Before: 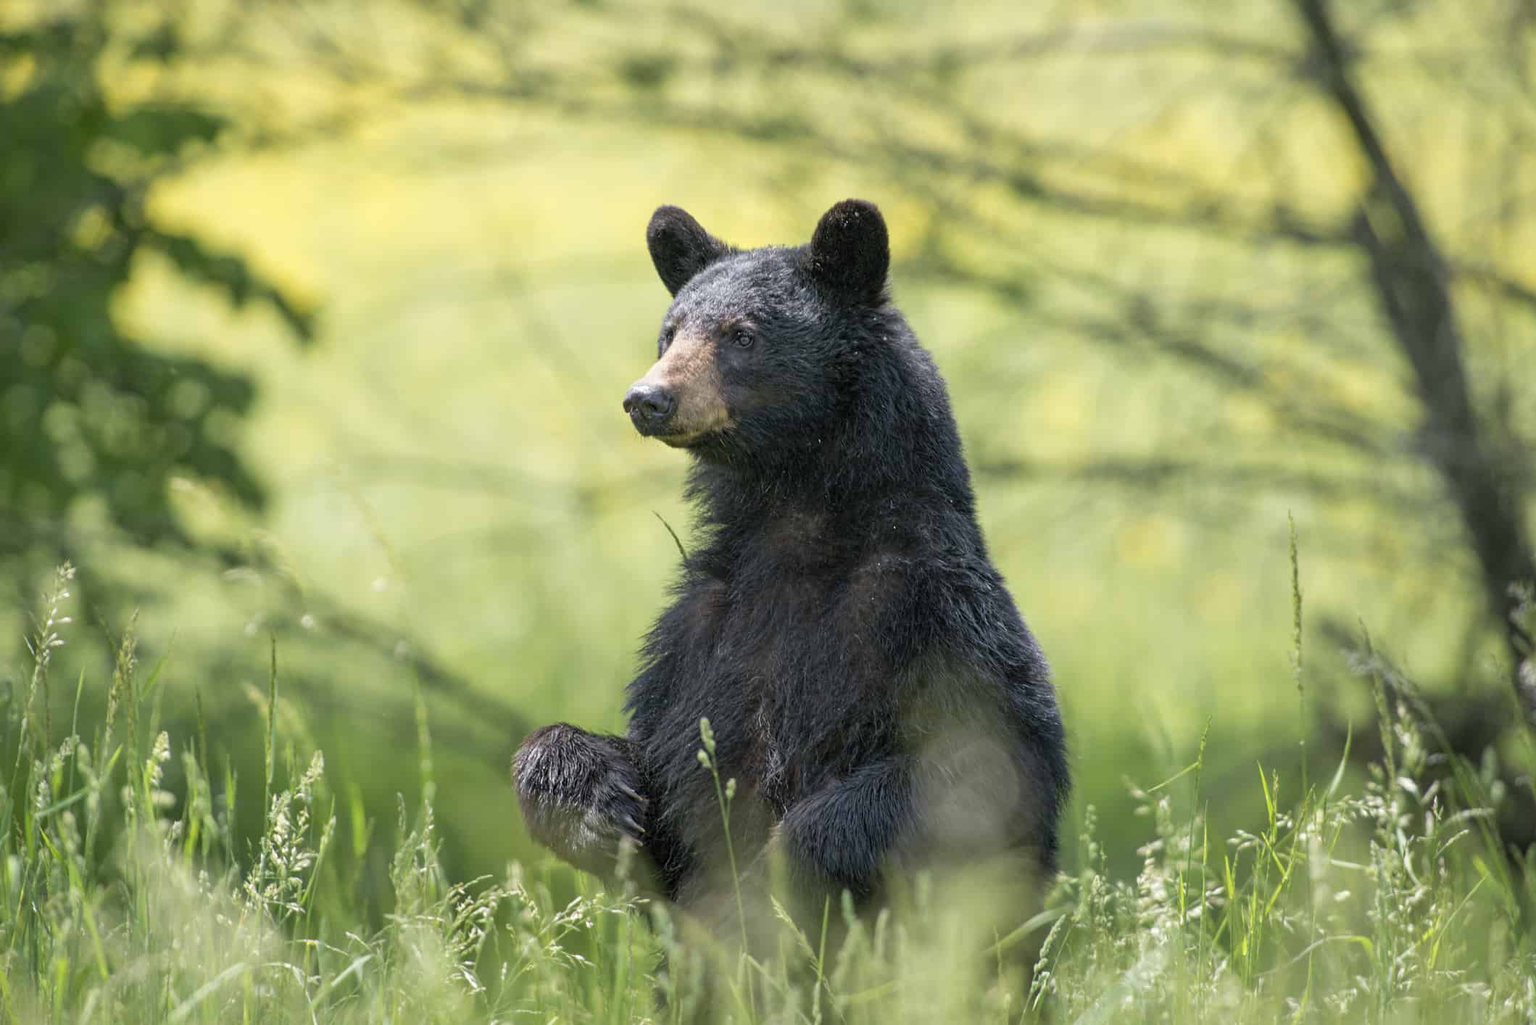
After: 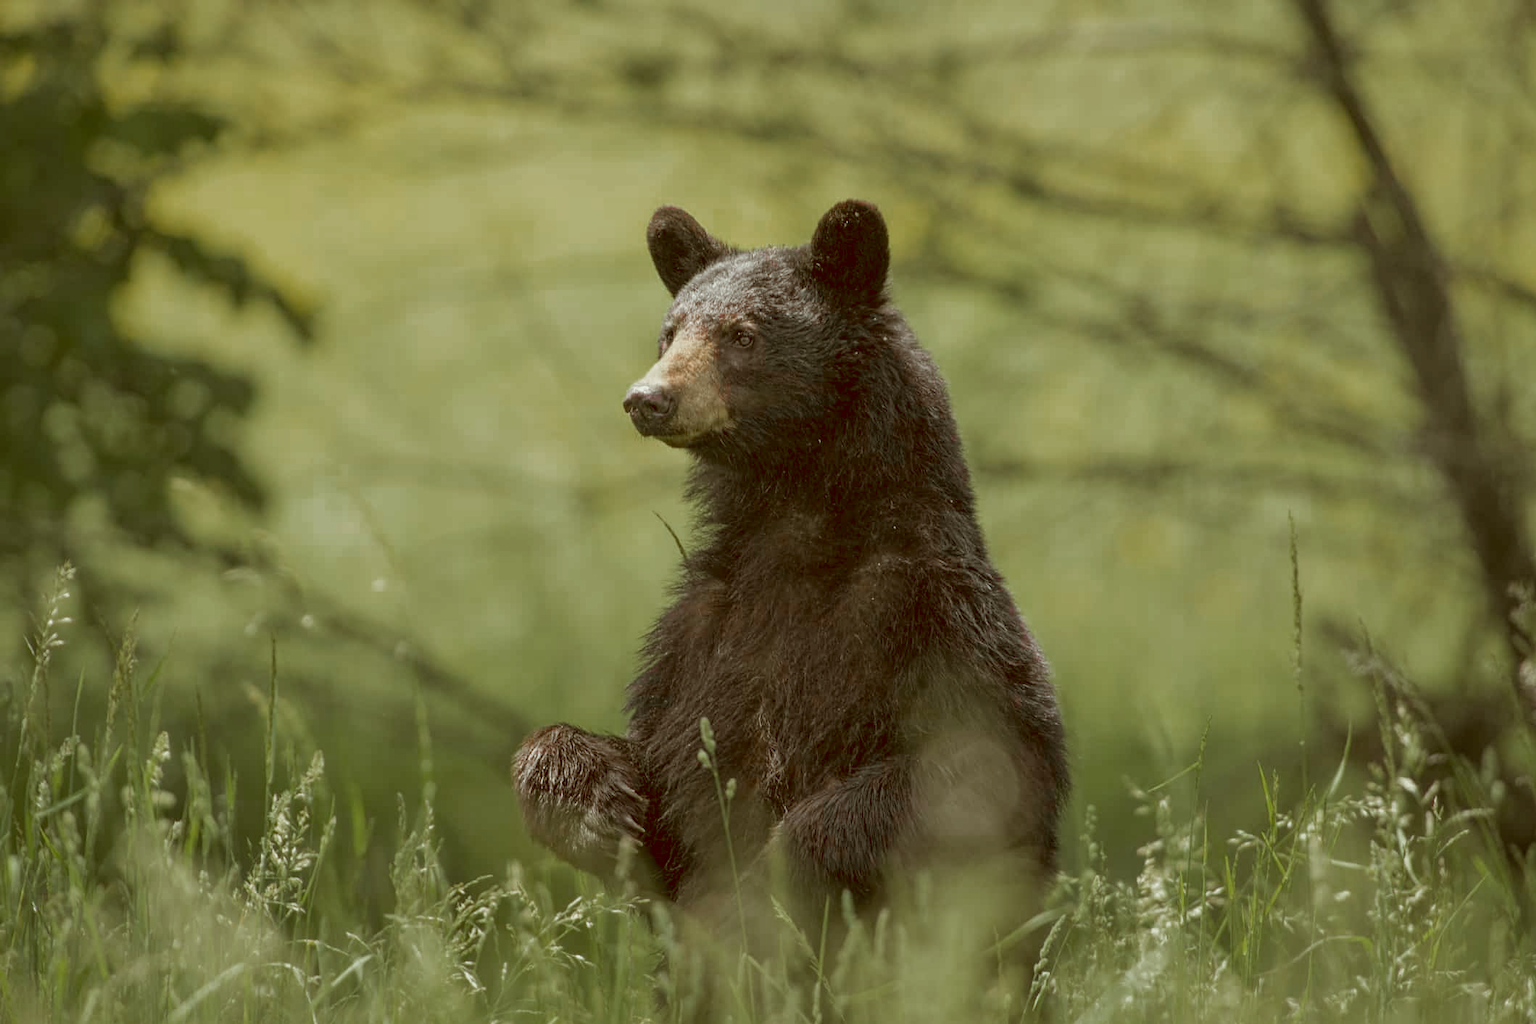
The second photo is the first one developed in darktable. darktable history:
color correction: highlights a* -5.22, highlights b* 9.8, shadows a* 9.51, shadows b* 24.11
color zones: curves: ch0 [(0, 0.48) (0.209, 0.398) (0.305, 0.332) (0.429, 0.493) (0.571, 0.5) (0.714, 0.5) (0.857, 0.5) (1, 0.48)]; ch1 [(0, 0.736) (0.143, 0.625) (0.225, 0.371) (0.429, 0.256) (0.571, 0.241) (0.714, 0.213) (0.857, 0.48) (1, 0.736)]; ch2 [(0, 0.448) (0.143, 0.498) (0.286, 0.5) (0.429, 0.5) (0.571, 0.5) (0.714, 0.5) (0.857, 0.5) (1, 0.448)]
velvia: strength 21.81%
